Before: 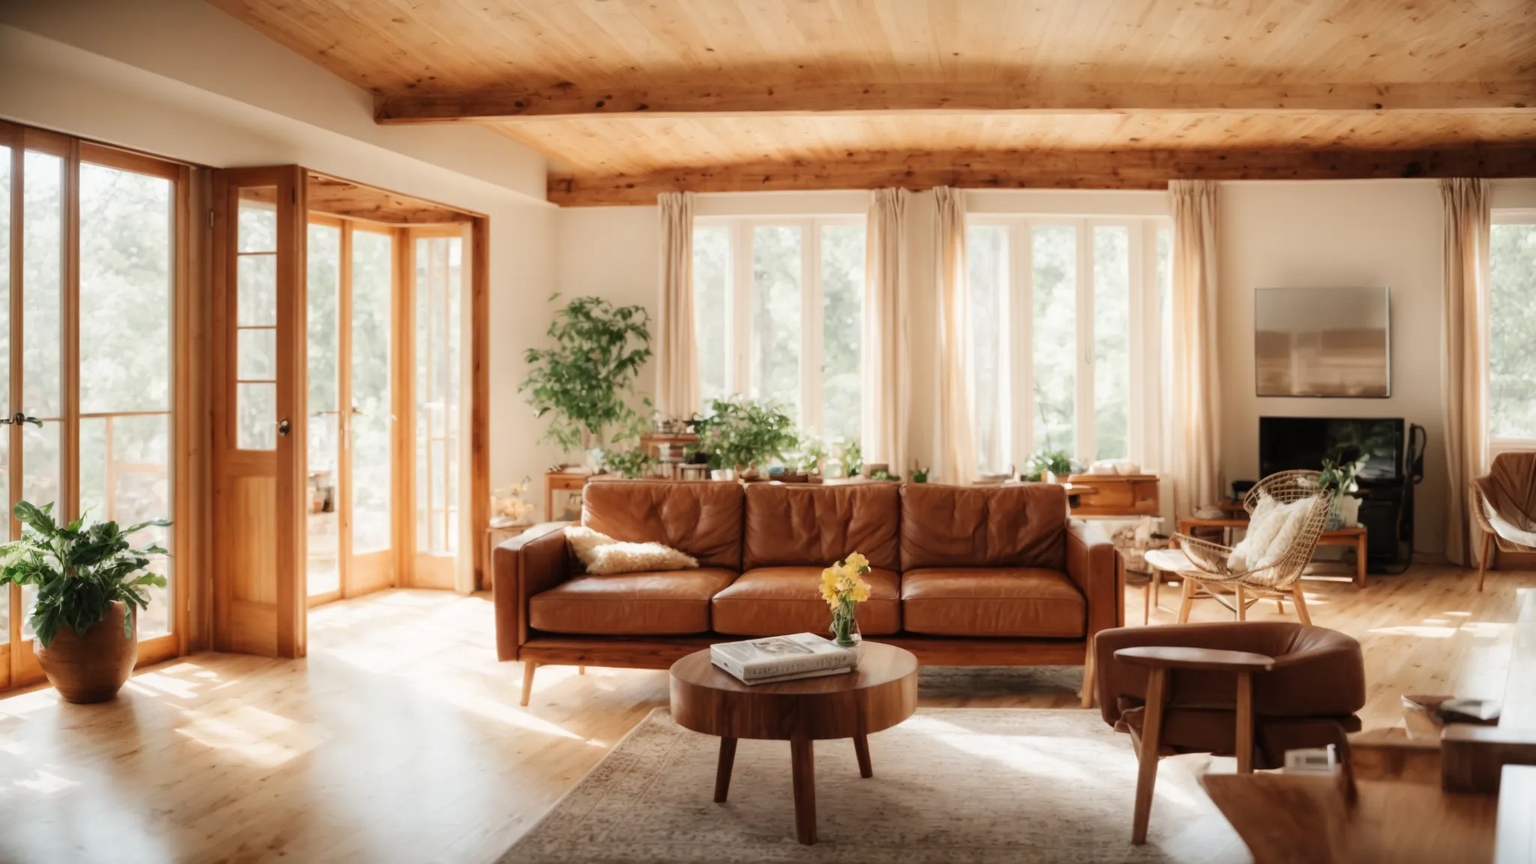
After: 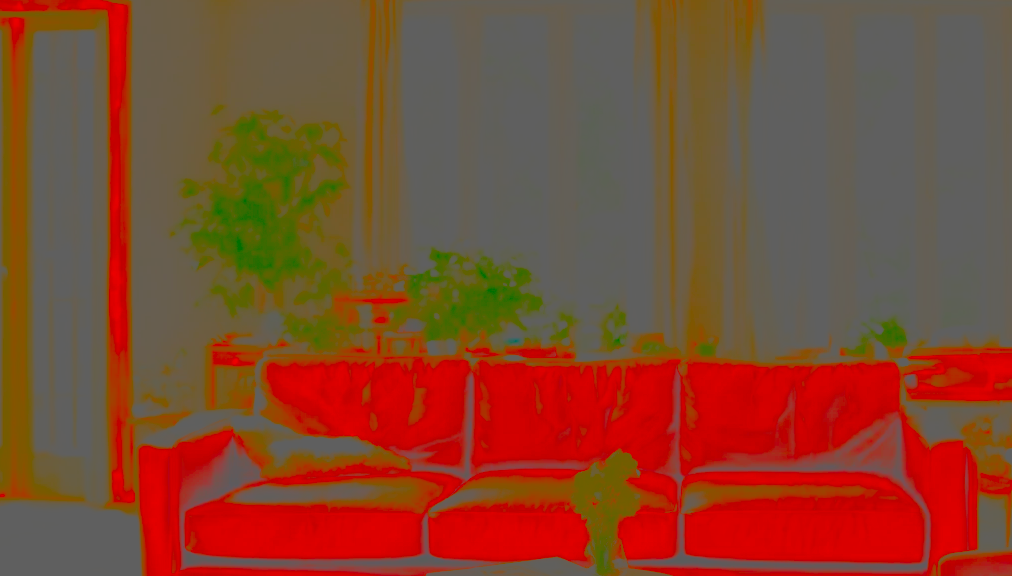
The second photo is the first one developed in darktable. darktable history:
contrast brightness saturation: contrast -0.985, brightness -0.169, saturation 0.748
base curve: curves: ch0 [(0, 0.003) (0.001, 0.002) (0.006, 0.004) (0.02, 0.022) (0.048, 0.086) (0.094, 0.234) (0.162, 0.431) (0.258, 0.629) (0.385, 0.8) (0.548, 0.918) (0.751, 0.988) (1, 1)], preserve colors none
crop: left 25.471%, top 24.889%, right 25.063%, bottom 25.103%
